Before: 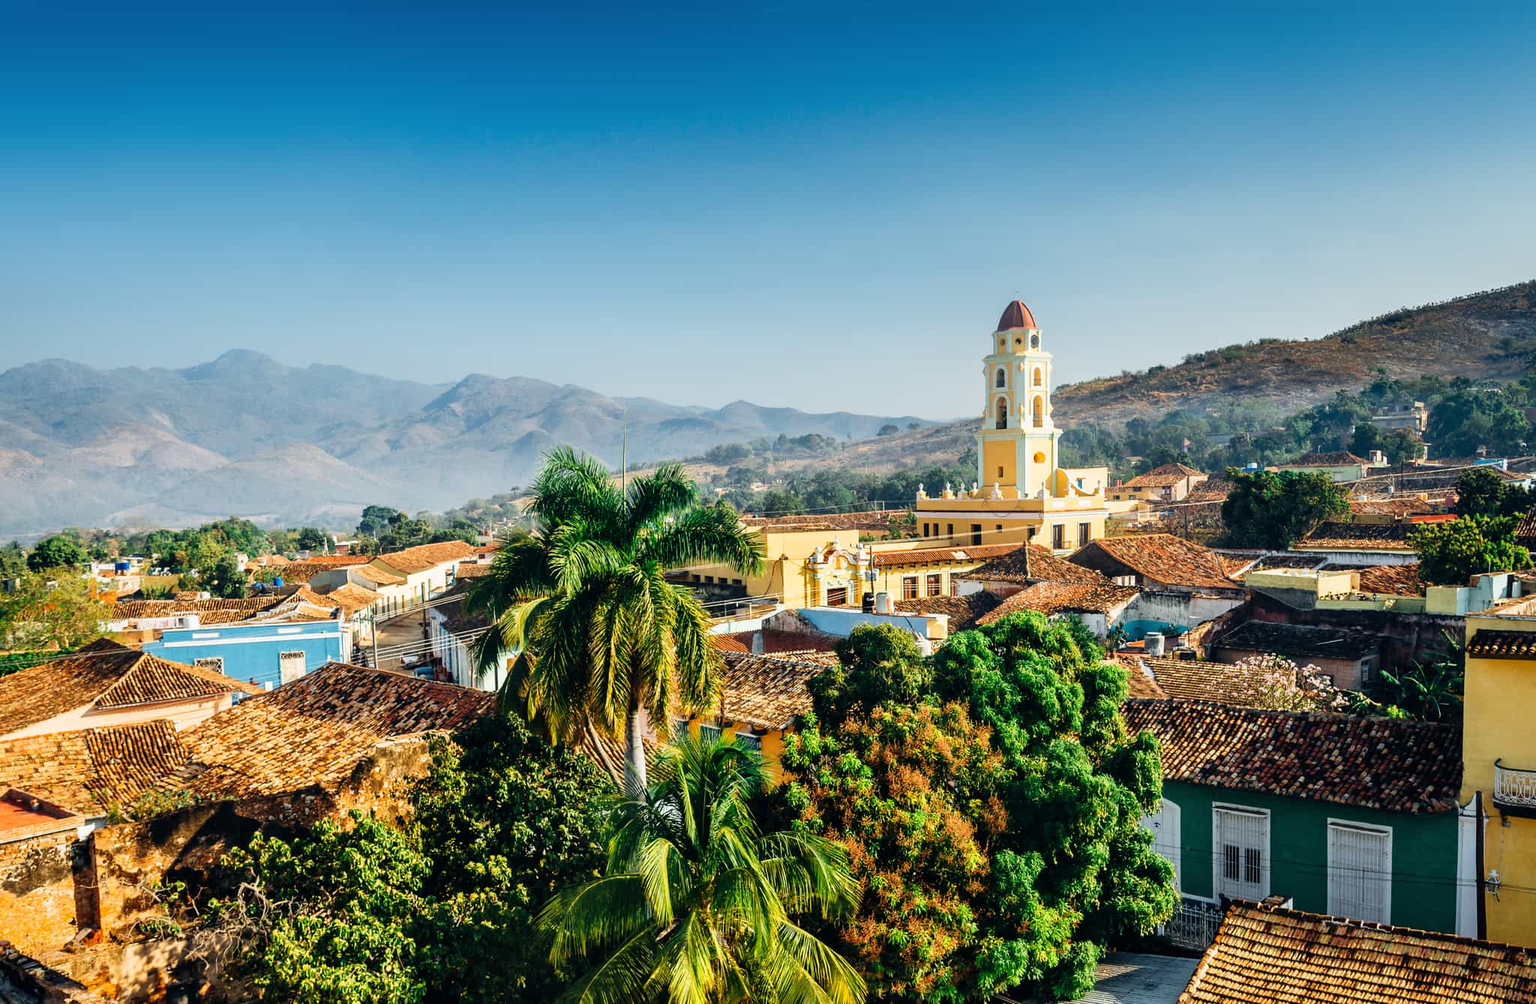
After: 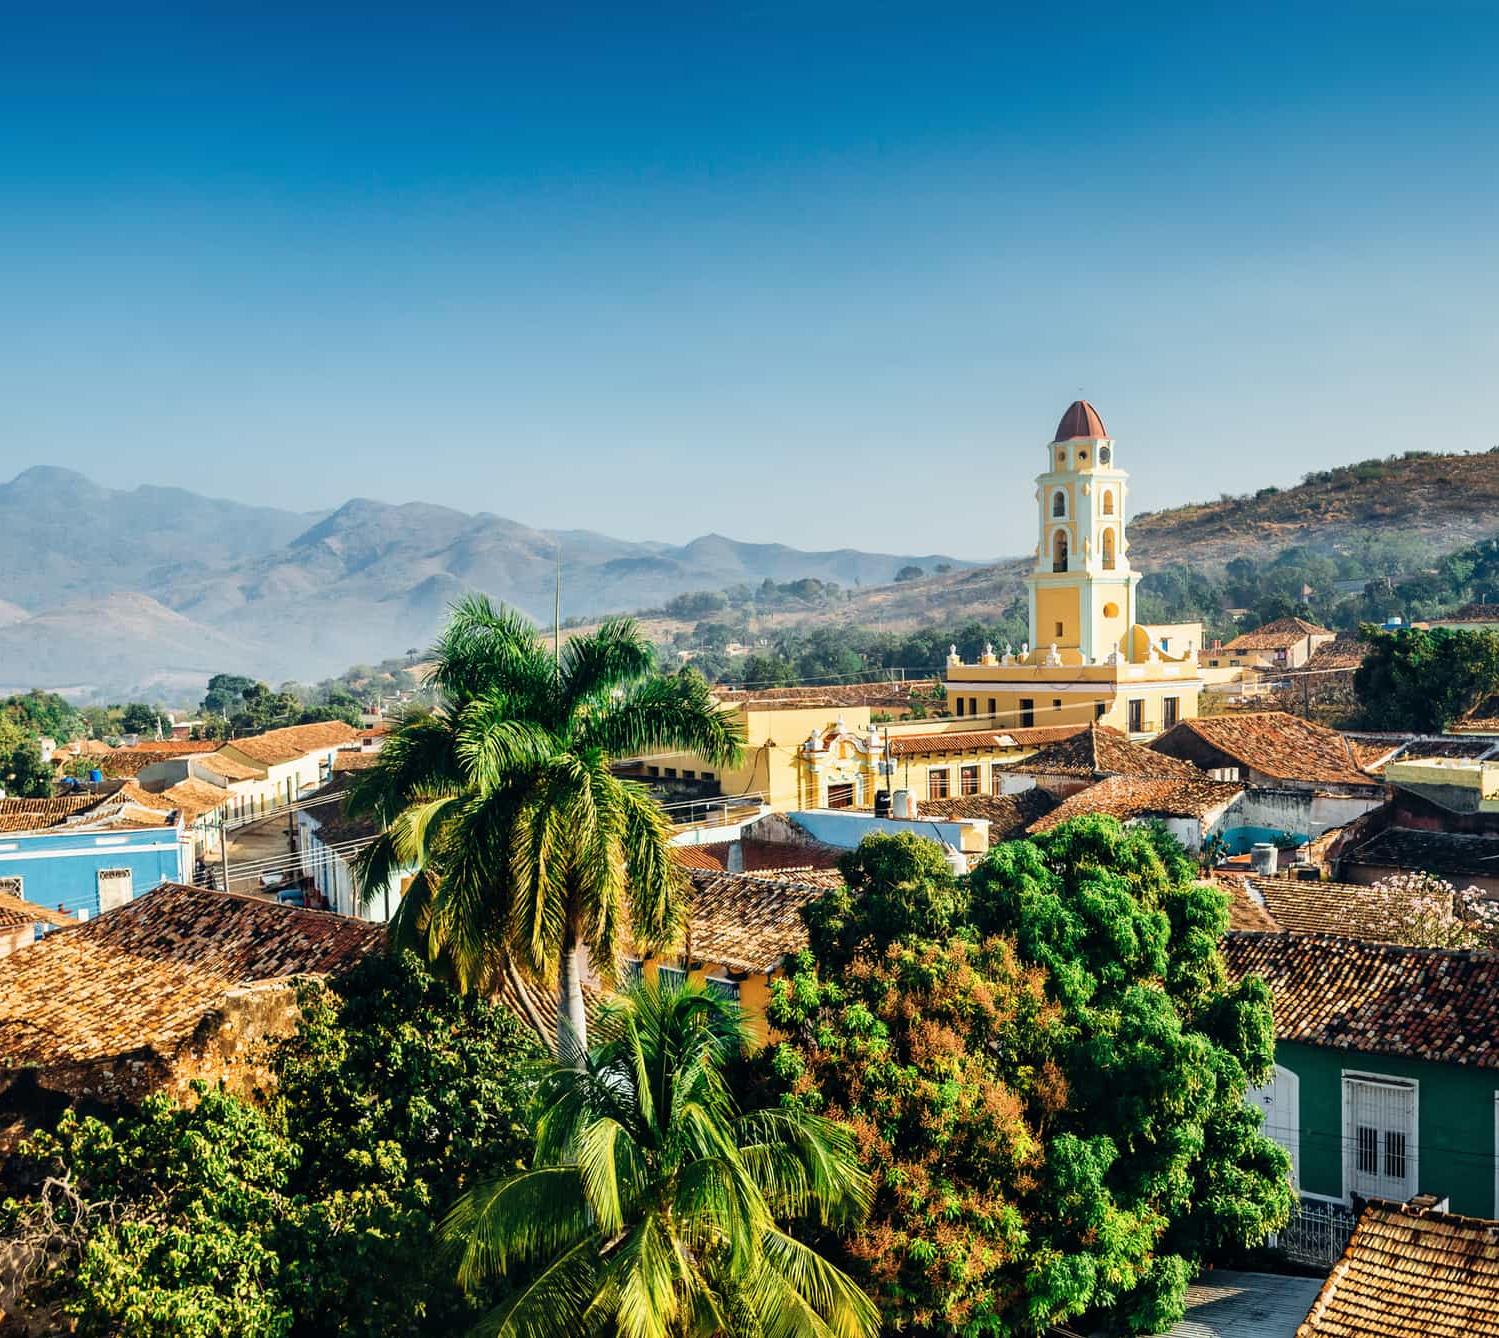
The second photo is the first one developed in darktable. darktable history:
color zones: curves: ch1 [(0, 0.469) (0.01, 0.469) (0.12, 0.446) (0.248, 0.469) (0.5, 0.5) (0.748, 0.5) (0.99, 0.469) (1, 0.469)]
crop: left 13.463%, right 13.297%
